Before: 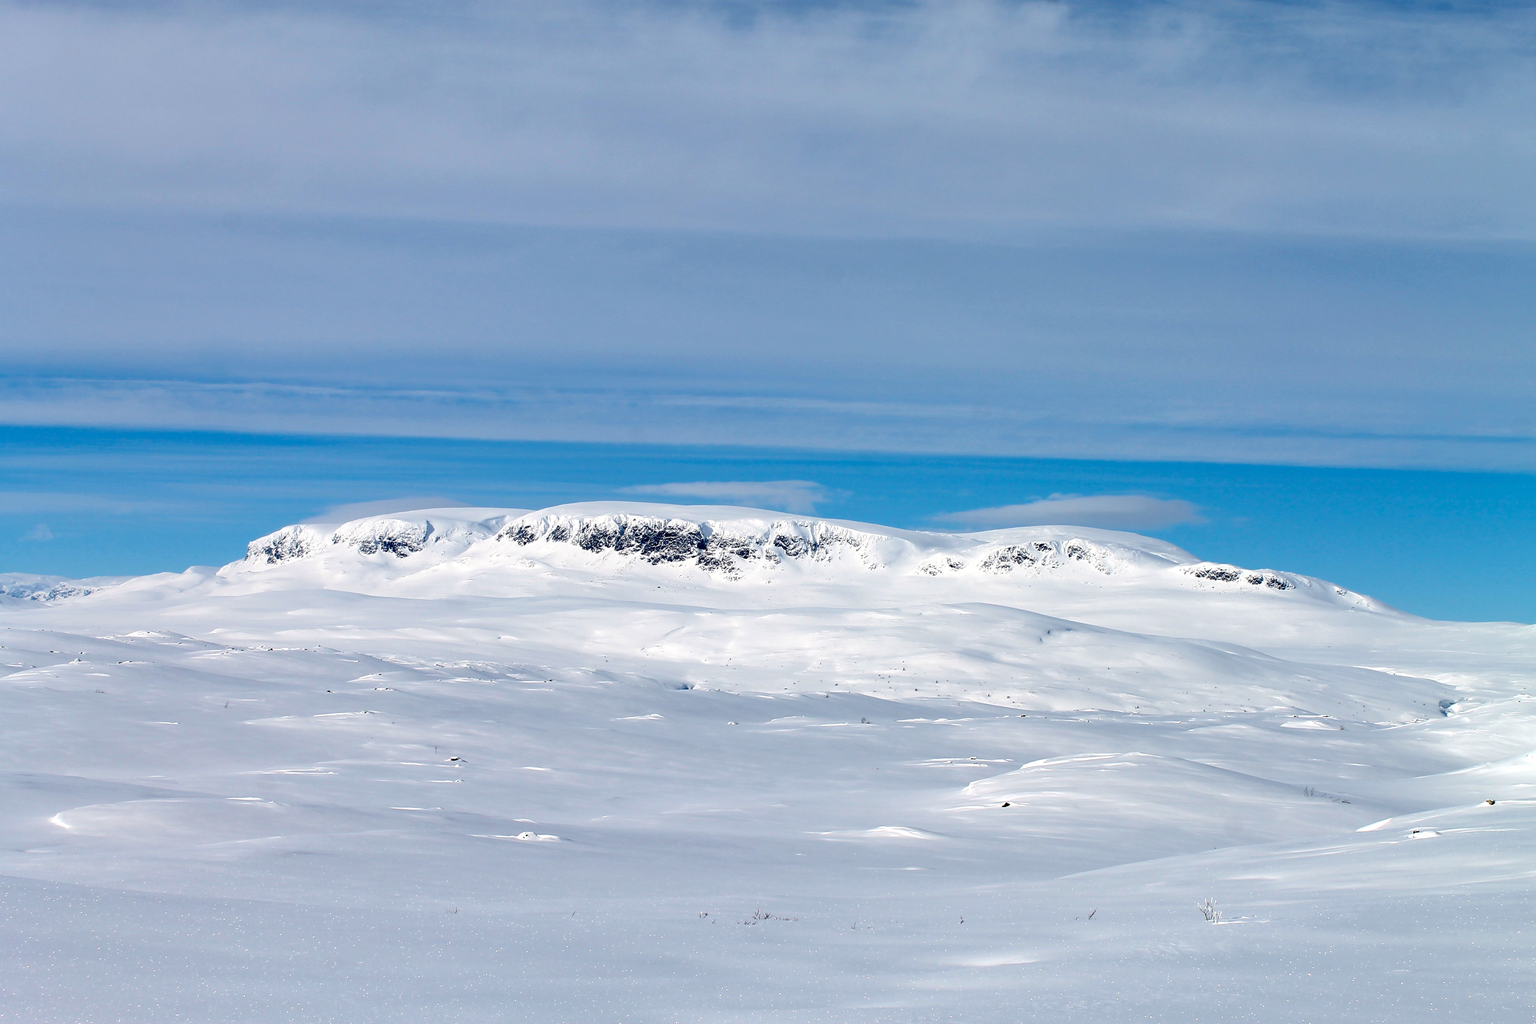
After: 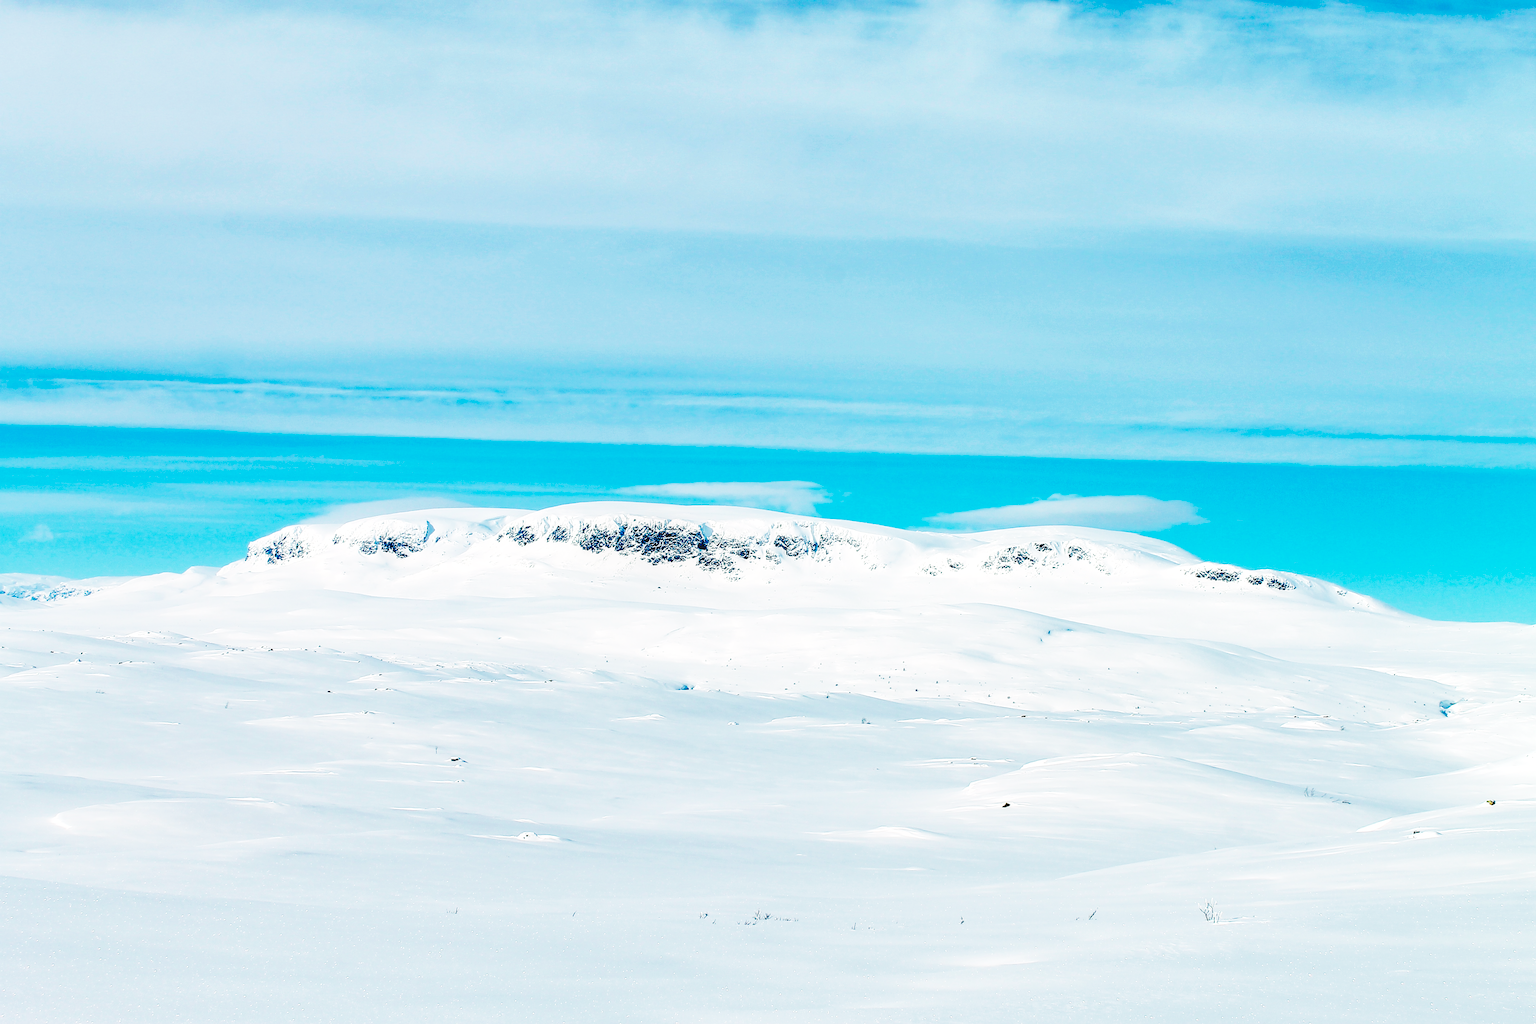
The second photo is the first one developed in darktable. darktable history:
base curve: curves: ch0 [(0, 0) (0.028, 0.03) (0.121, 0.232) (0.46, 0.748) (0.859, 0.968) (1, 1)], preserve colors none
sharpen: amount 0.495
color zones: mix -91.4%
color balance rgb: shadows lift › chroma 3.19%, shadows lift › hue 278.18°, power › chroma 2.139%, power › hue 166.9°, highlights gain › chroma 1.051%, highlights gain › hue 60.01°, perceptual saturation grading › global saturation 30.183%, global vibrance 9.746%
local contrast: on, module defaults
tone curve: curves: ch0 [(0, 0) (0.071, 0.047) (0.266, 0.26) (0.491, 0.552) (0.753, 0.818) (1, 0.983)]; ch1 [(0, 0) (0.346, 0.307) (0.408, 0.369) (0.463, 0.443) (0.482, 0.493) (0.502, 0.5) (0.517, 0.518) (0.546, 0.587) (0.588, 0.643) (0.651, 0.709) (1, 1)]; ch2 [(0, 0) (0.346, 0.34) (0.434, 0.46) (0.485, 0.494) (0.5, 0.494) (0.517, 0.503) (0.535, 0.545) (0.583, 0.634) (0.625, 0.686) (1, 1)], preserve colors none
